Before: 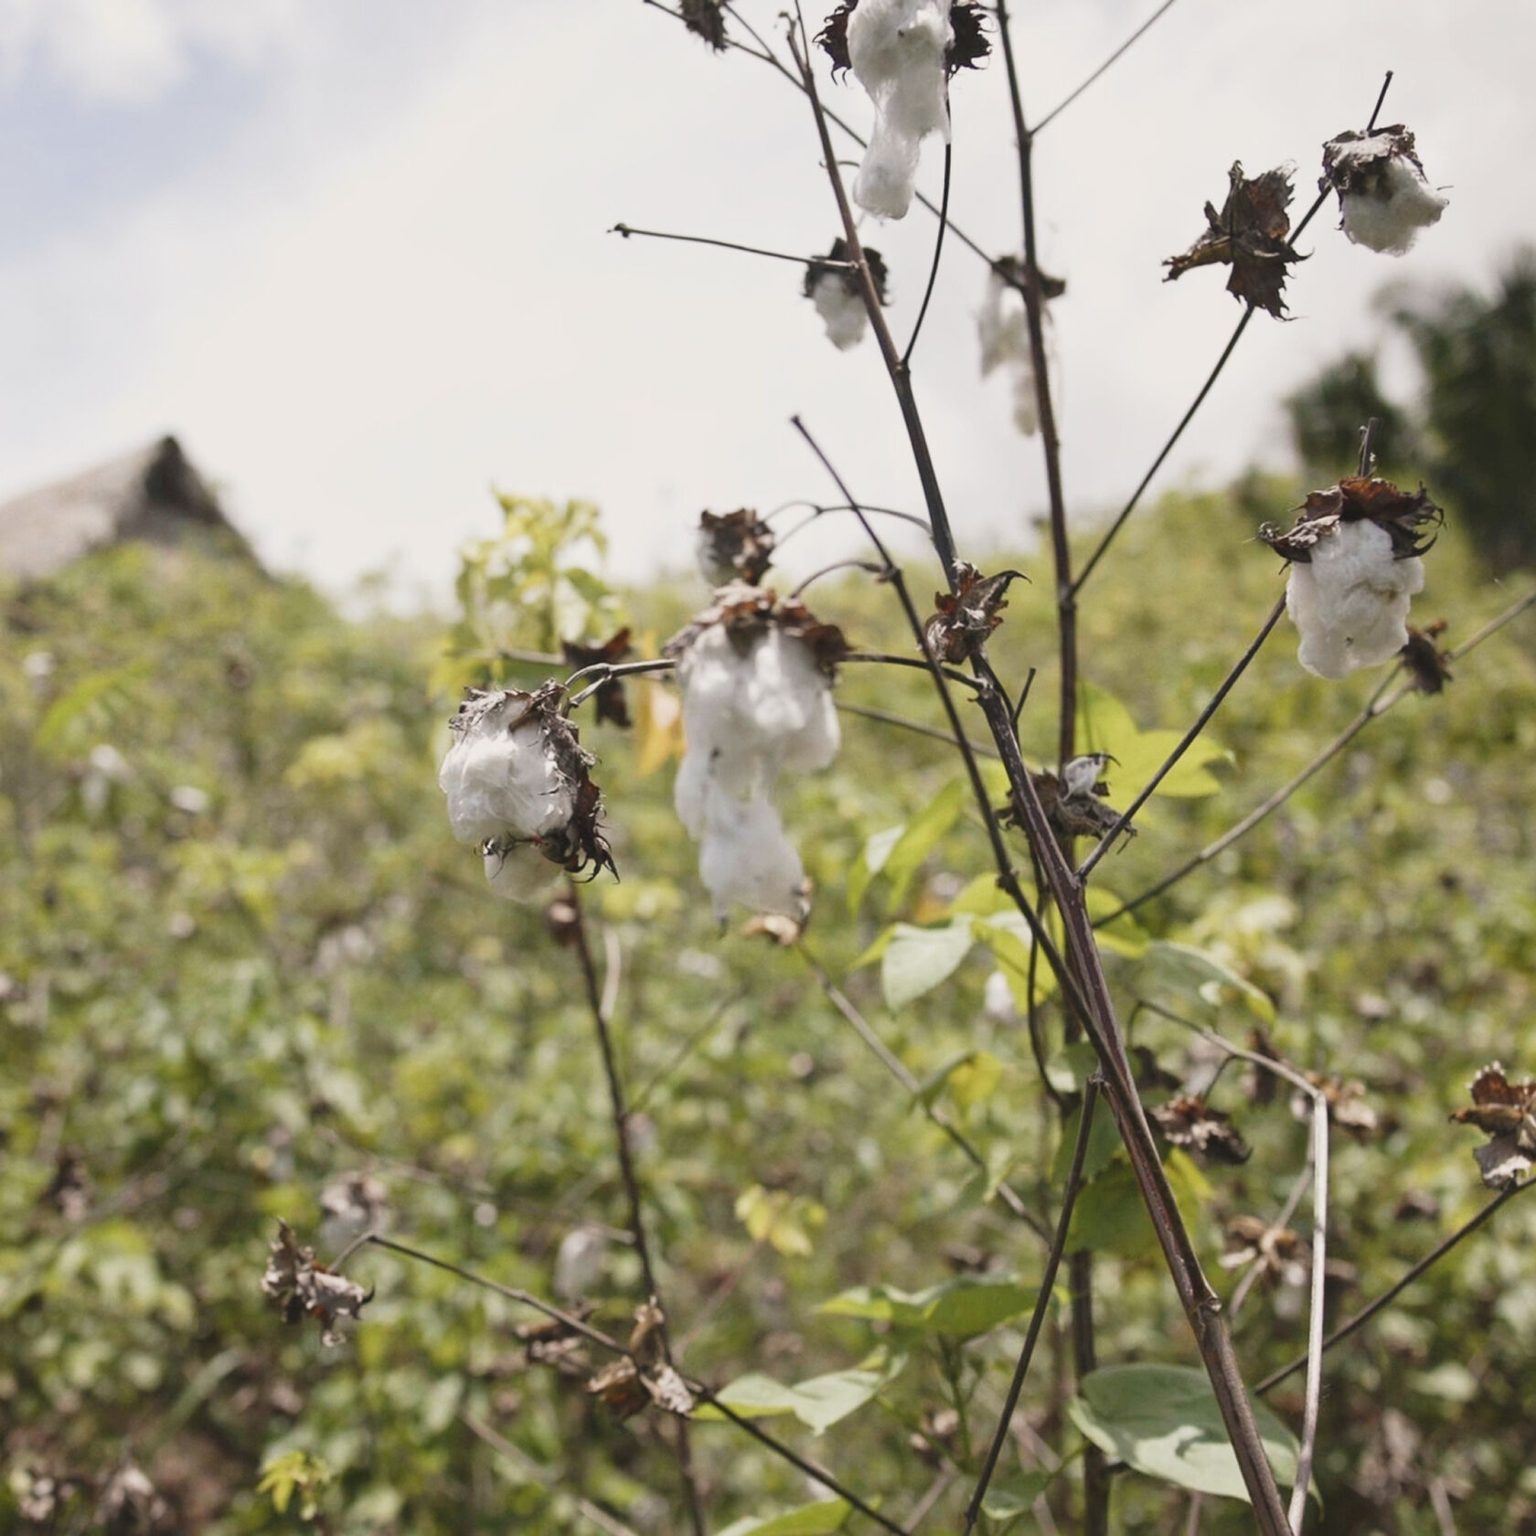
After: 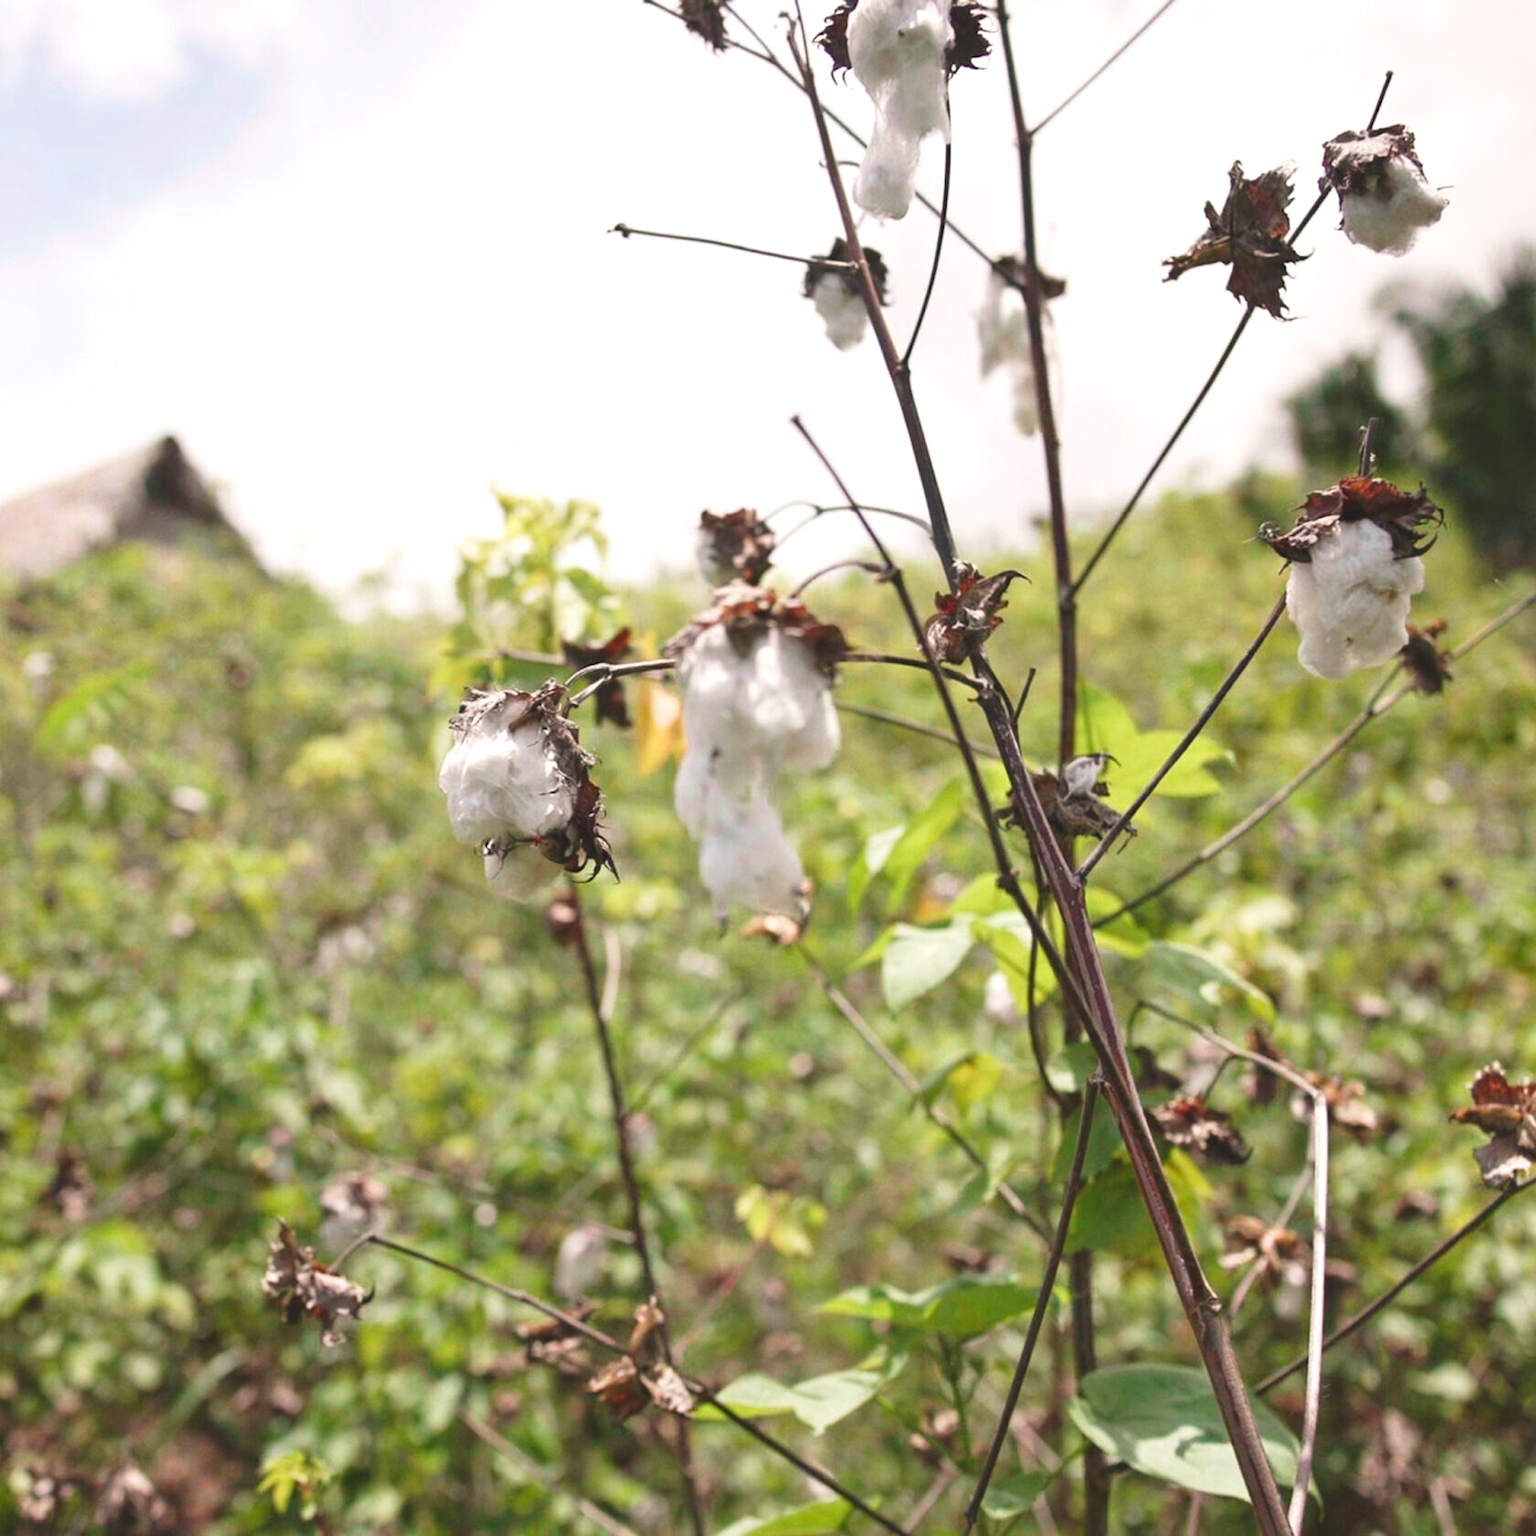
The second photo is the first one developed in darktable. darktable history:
color contrast: green-magenta contrast 1.73, blue-yellow contrast 1.15
exposure: exposure 0.4 EV, compensate highlight preservation false
